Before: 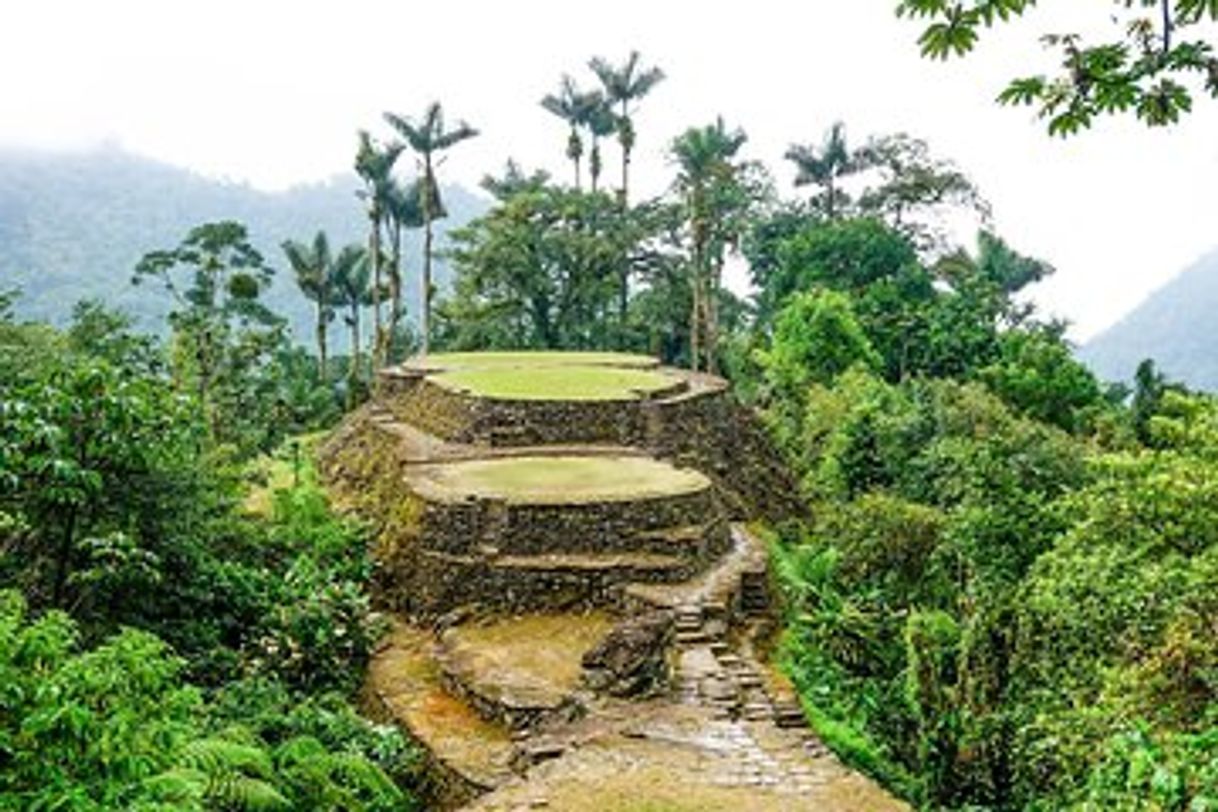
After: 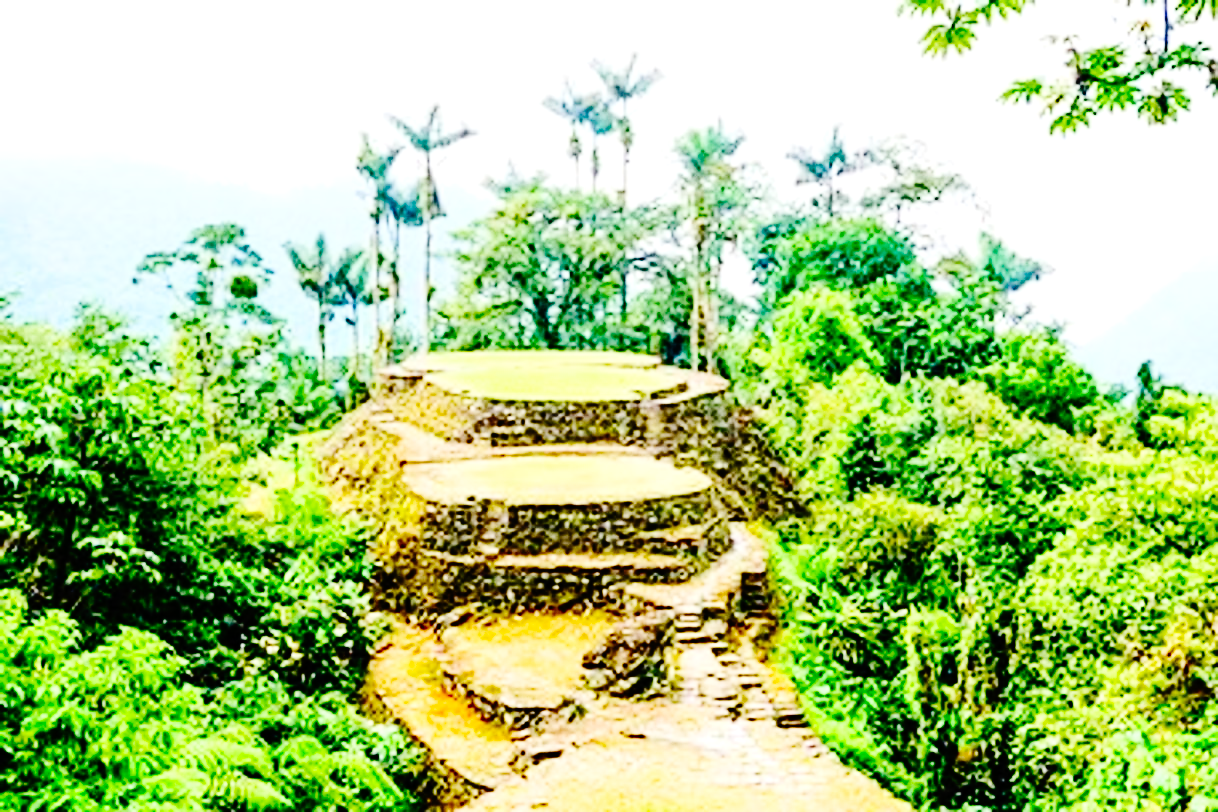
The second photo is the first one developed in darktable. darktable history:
exposure: exposure 0.496 EV, compensate highlight preservation false
contrast brightness saturation: contrast 0.23, brightness 0.1, saturation 0.29
tone equalizer: on, module defaults
base curve: curves: ch0 [(0, 0) (0.036, 0.01) (0.123, 0.254) (0.258, 0.504) (0.507, 0.748) (1, 1)], preserve colors none
